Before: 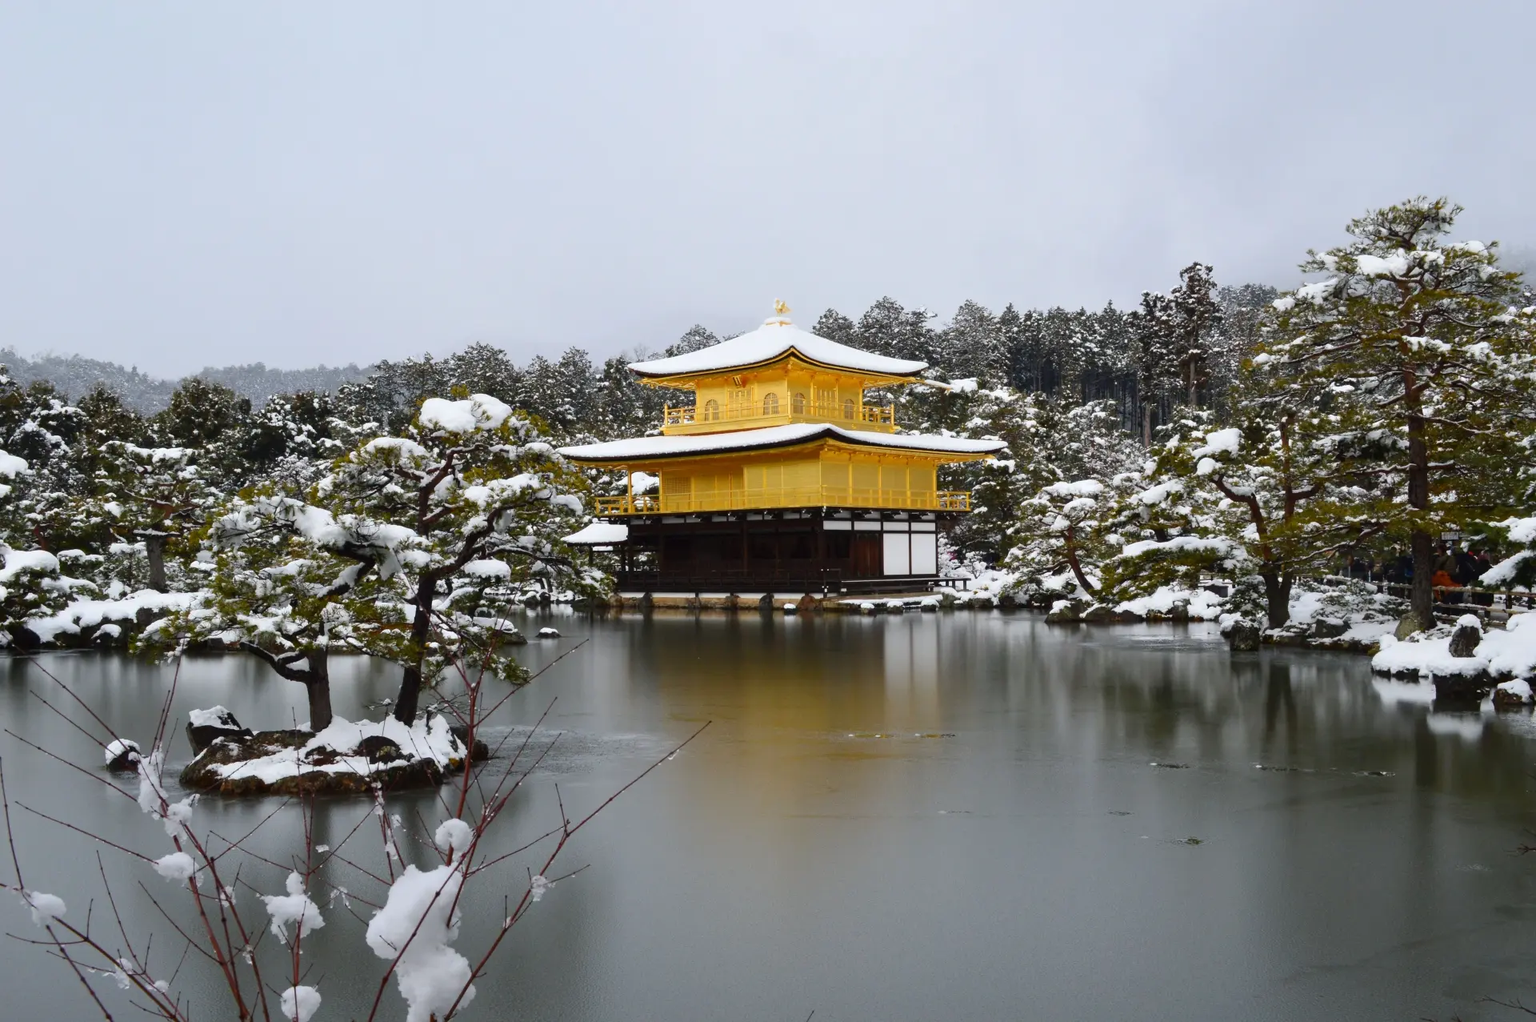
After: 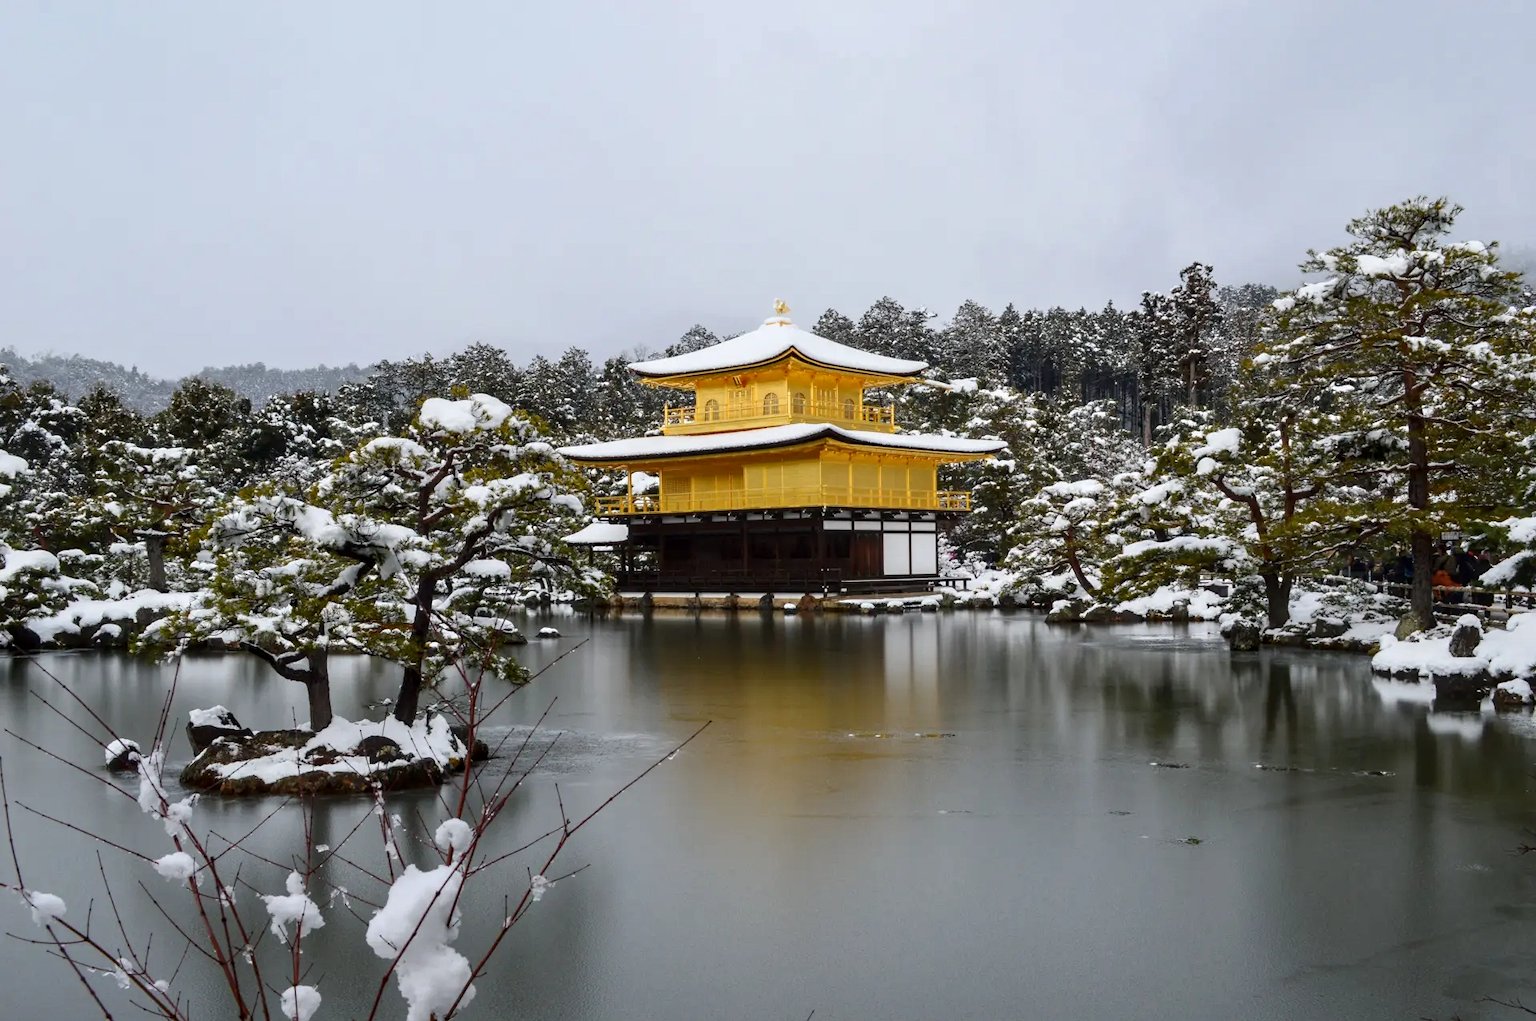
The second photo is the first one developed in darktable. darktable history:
sharpen: radius 5.328, amount 0.313, threshold 26.513
local contrast: detail 130%
